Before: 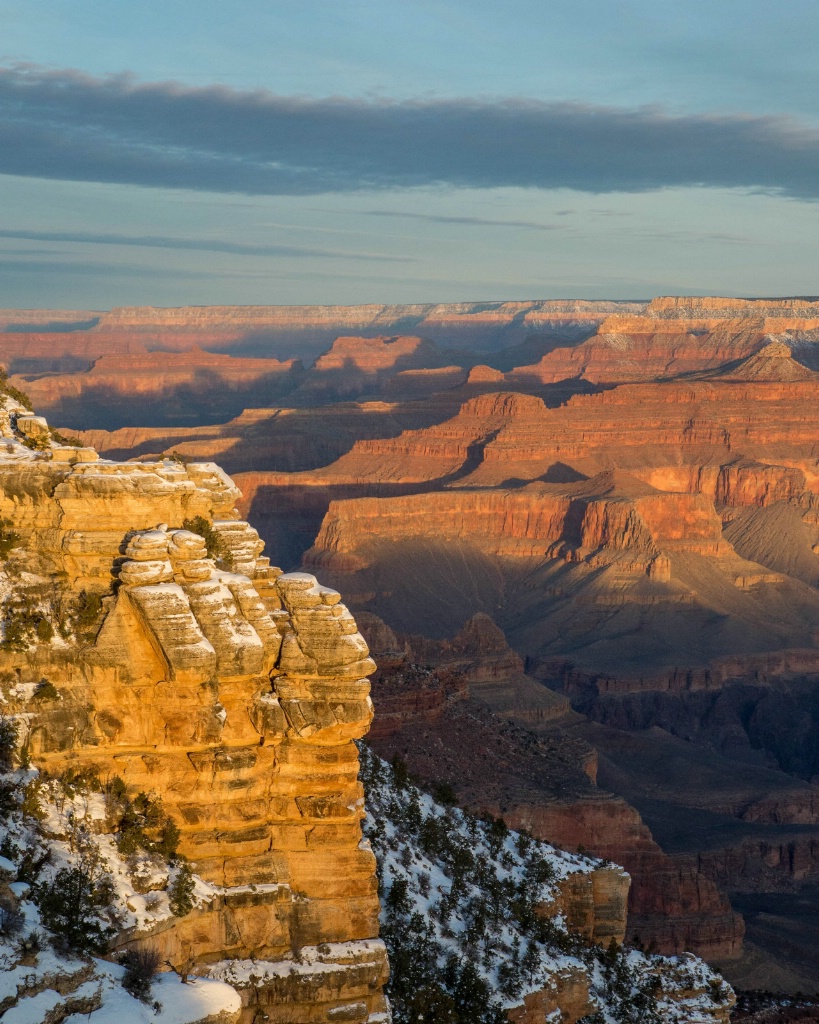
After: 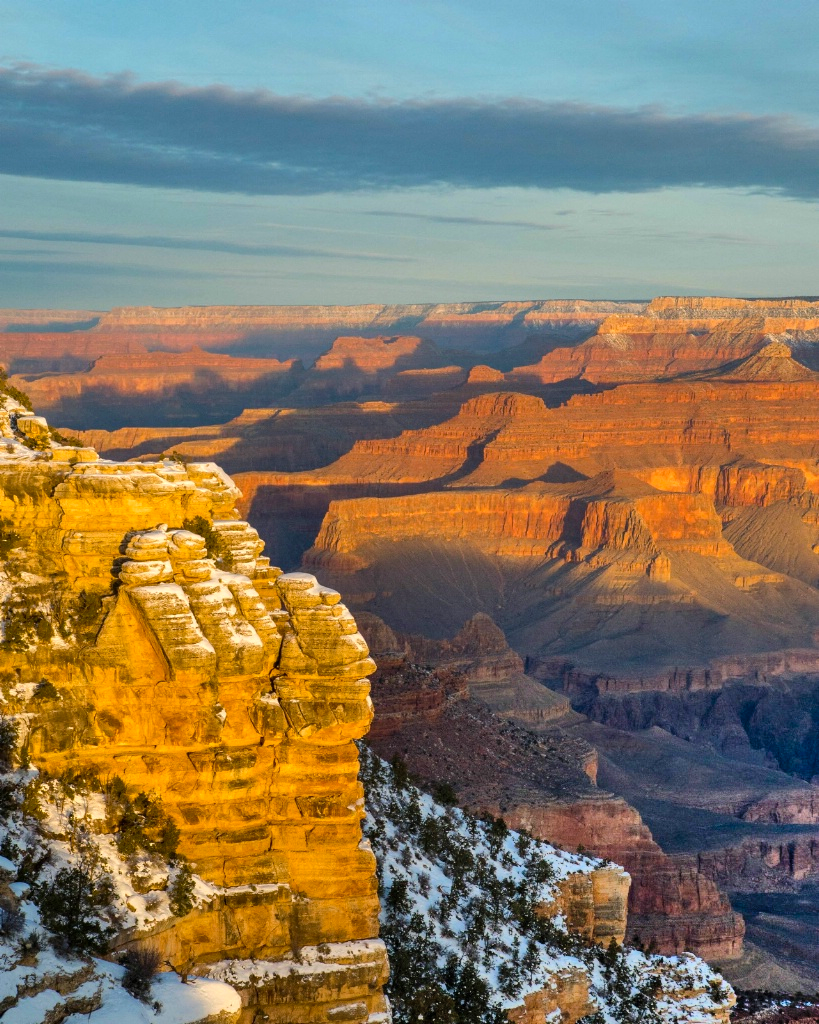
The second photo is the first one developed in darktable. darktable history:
shadows and highlights: shadows 75.5, highlights -26.38, soften with gaussian
color balance rgb: highlights gain › luminance 17.912%, linear chroma grading › global chroma 3.924%, perceptual saturation grading › global saturation 12.718%, global vibrance 20%
